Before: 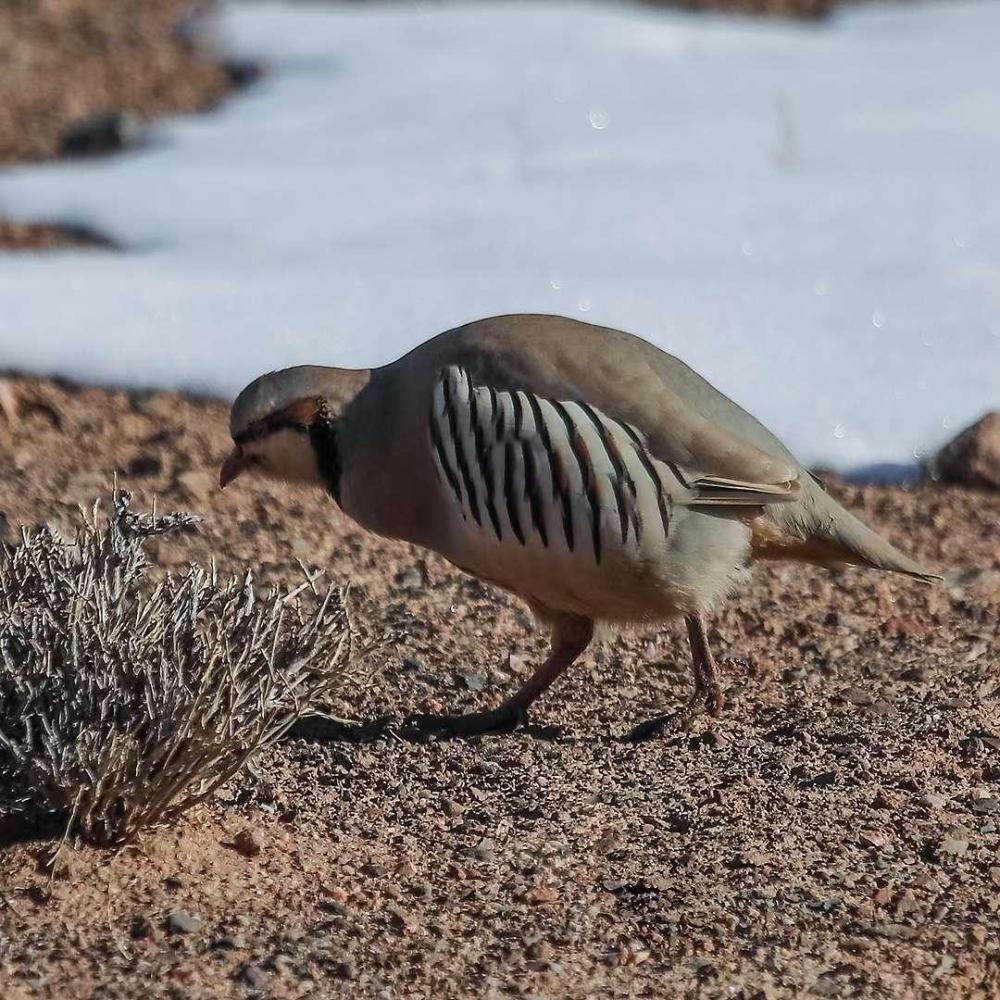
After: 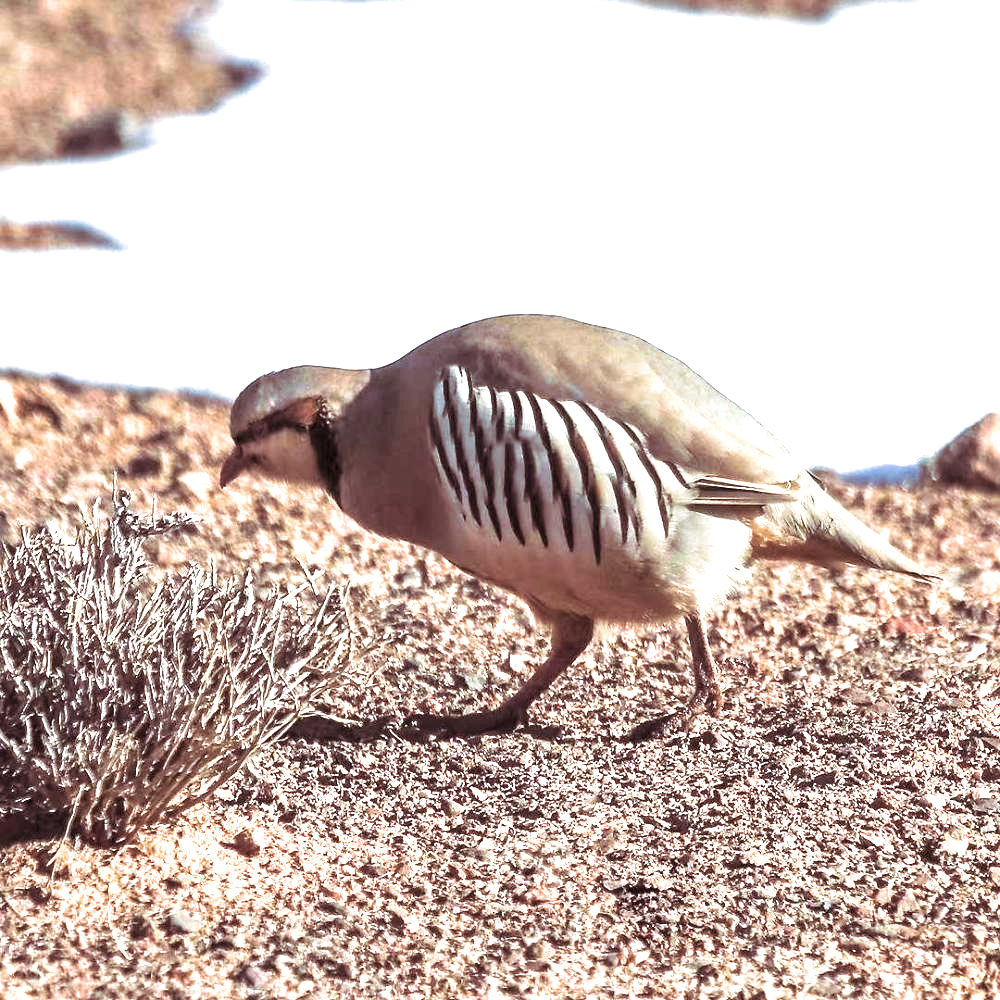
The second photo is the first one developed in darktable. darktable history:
split-toning: shadows › saturation 0.41, highlights › saturation 0, compress 33.55%
exposure: black level correction 0, exposure 1.9 EV, compensate highlight preservation false
